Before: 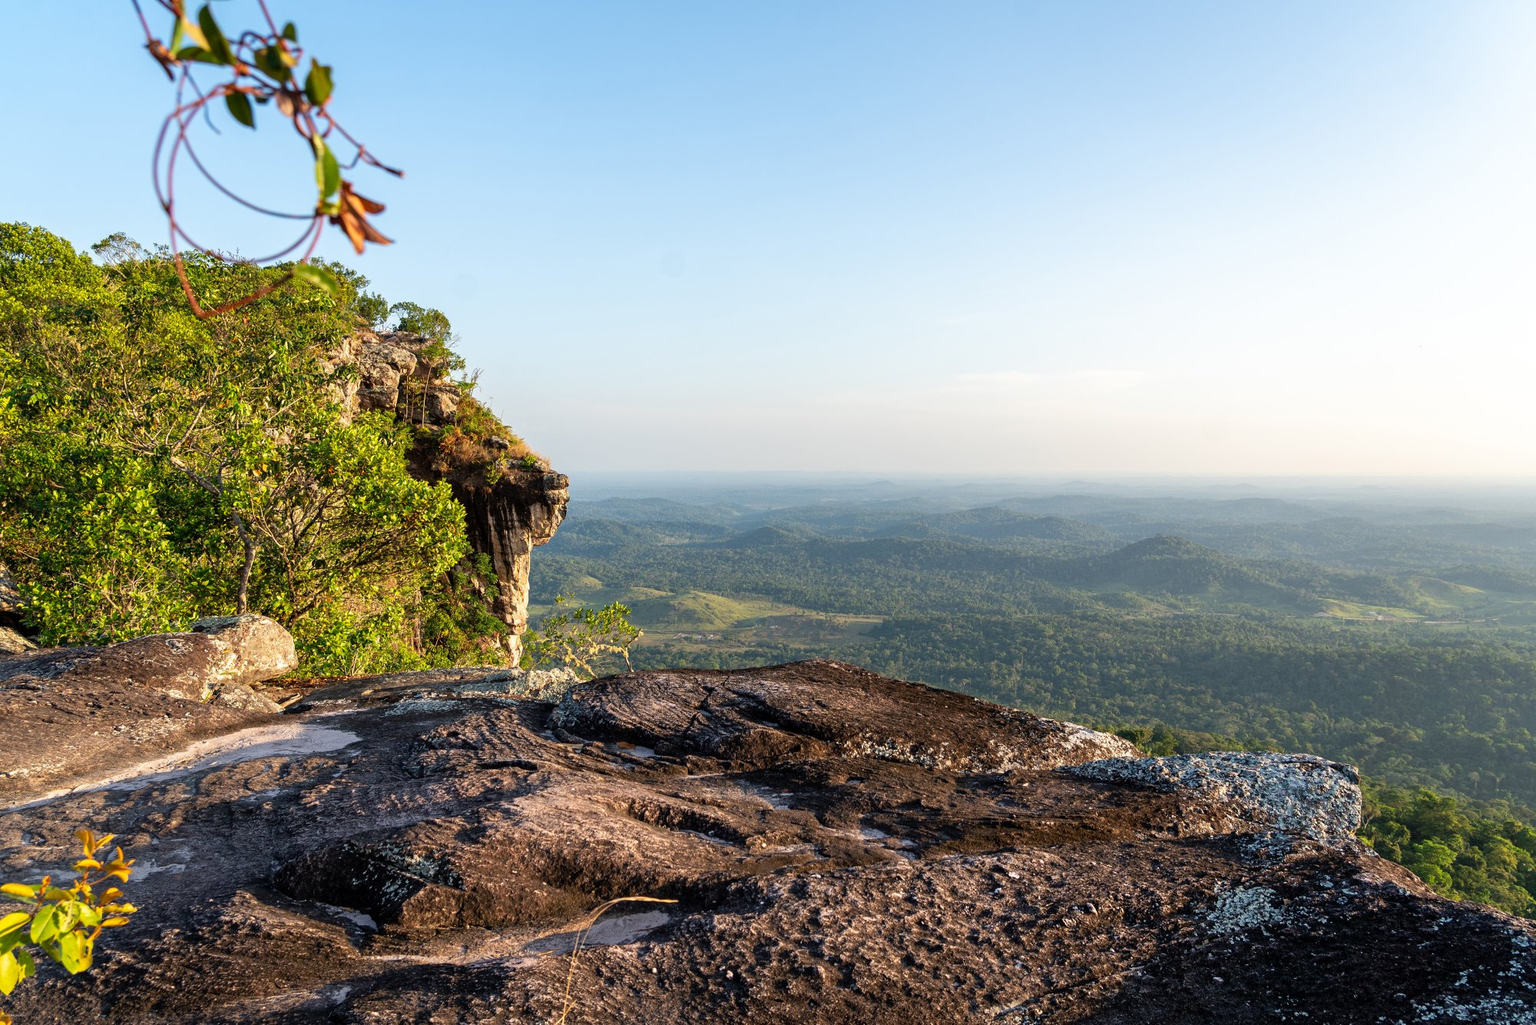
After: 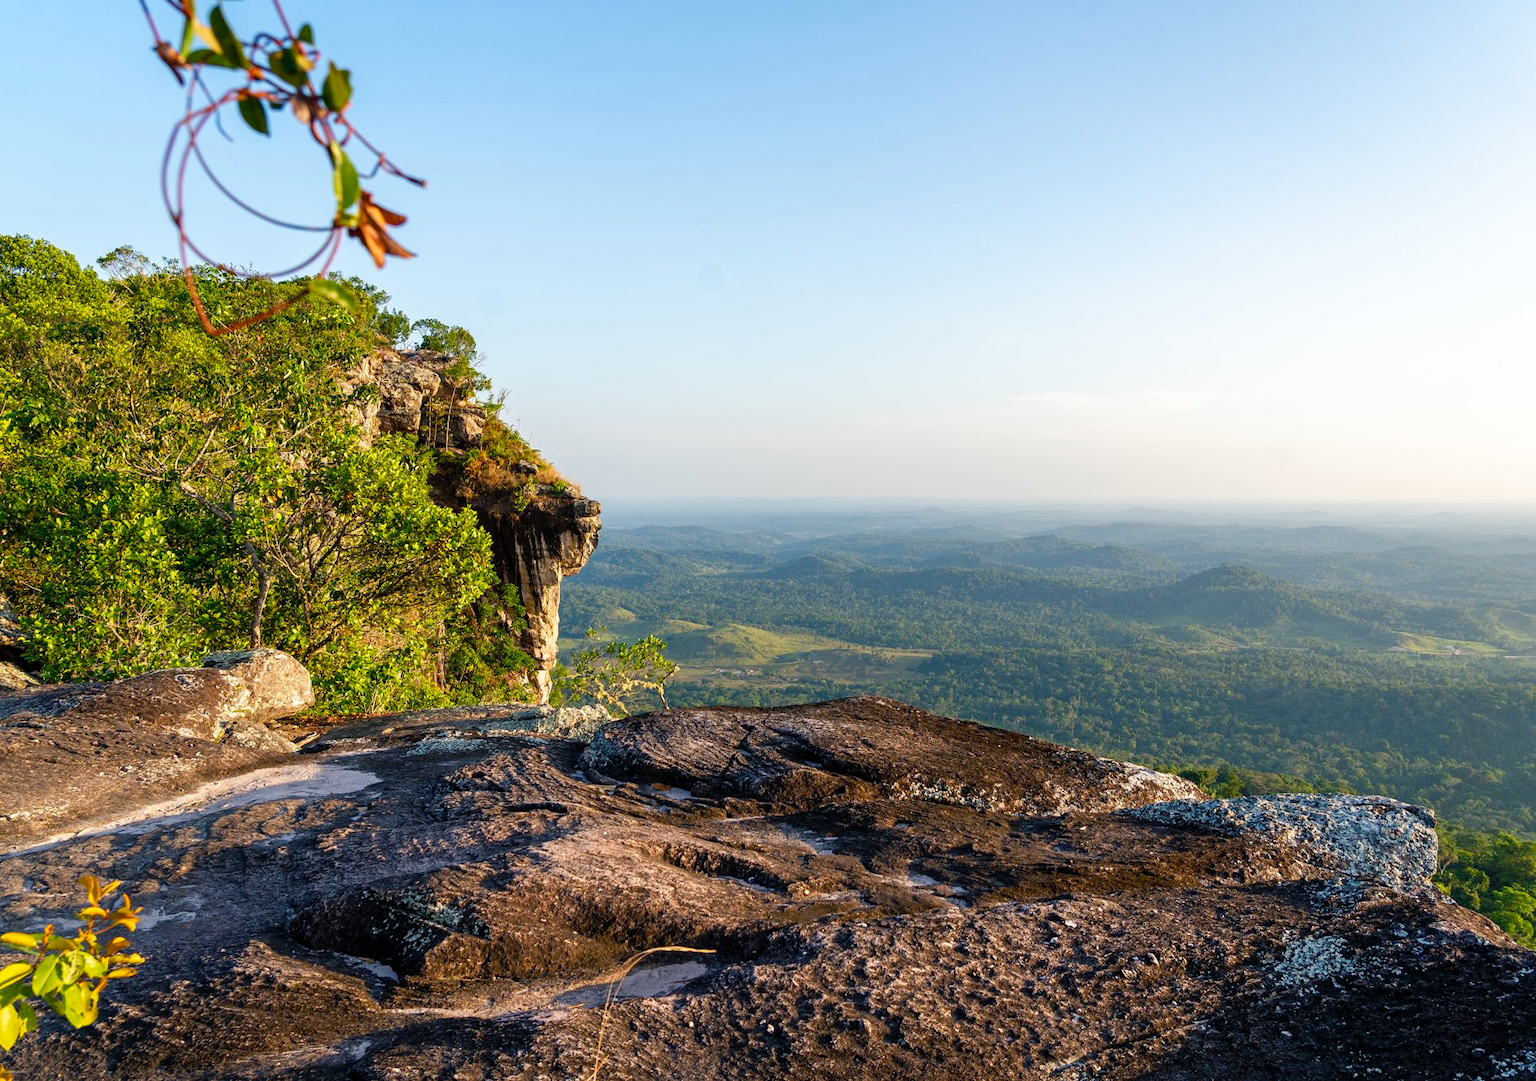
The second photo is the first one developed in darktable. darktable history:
crop and rotate: left 0%, right 5.268%
color balance rgb: shadows lift › chroma 3.117%, shadows lift › hue 240.54°, perceptual saturation grading › global saturation 20.032%, perceptual saturation grading › highlights -19.685%, perceptual saturation grading › shadows 29.533%
